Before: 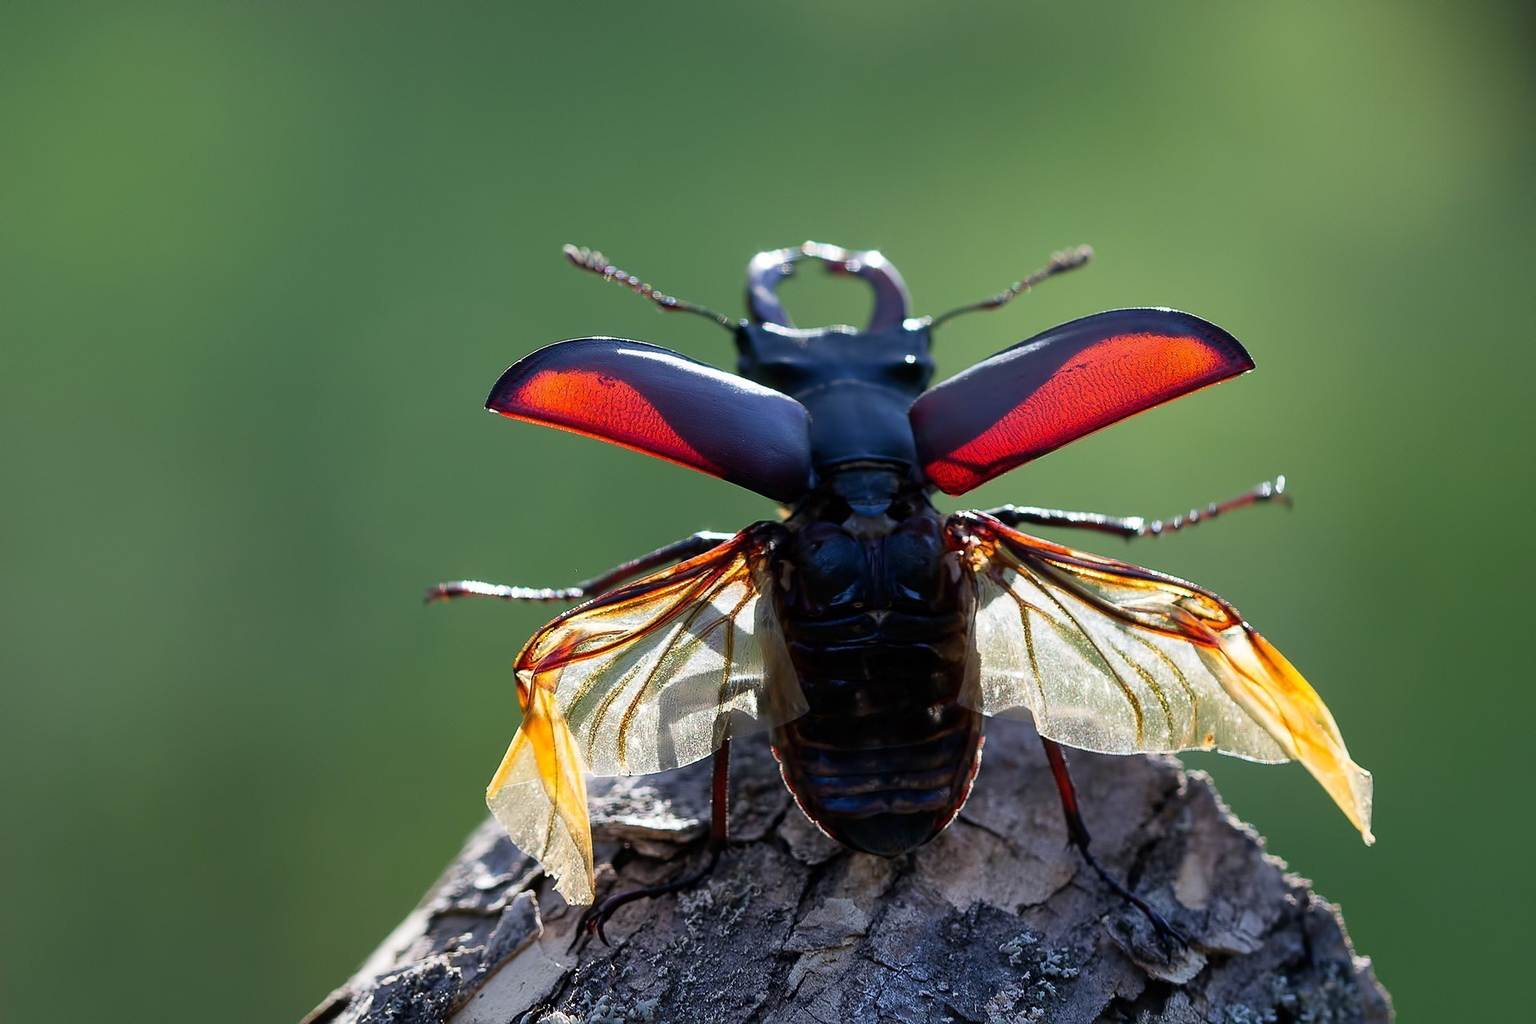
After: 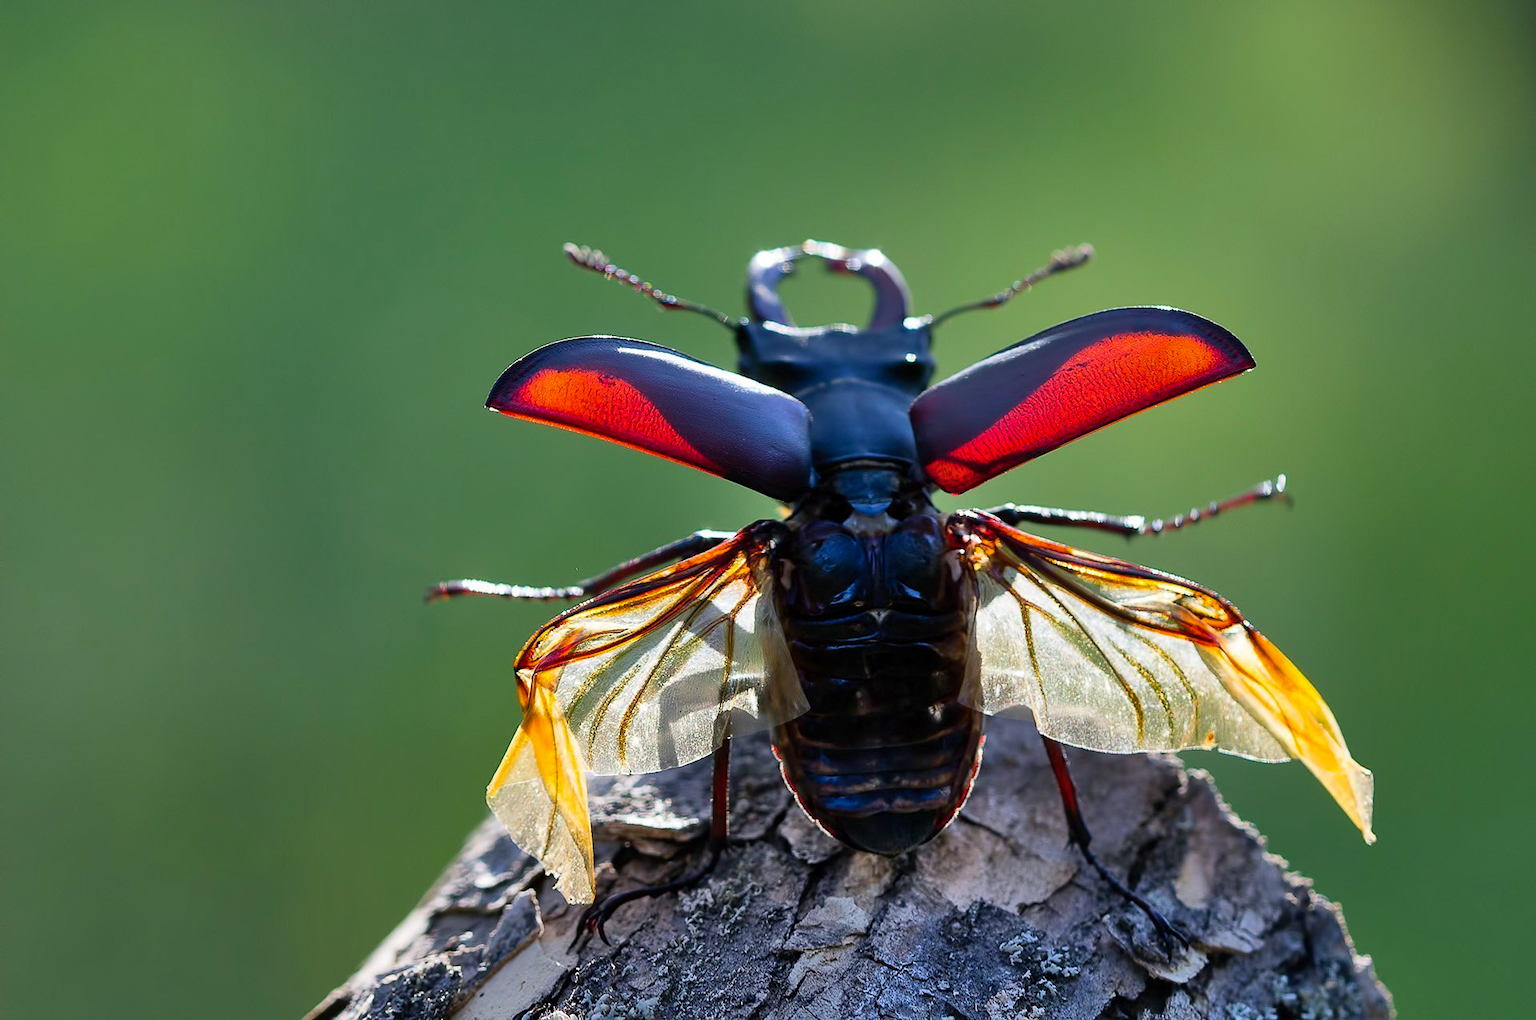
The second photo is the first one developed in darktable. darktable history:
crop: top 0.194%, bottom 0.177%
color balance rgb: shadows lift › chroma 1.022%, shadows lift › hue 215.93°, perceptual saturation grading › global saturation 19.35%
shadows and highlights: shadows 59.9, soften with gaussian
exposure: compensate highlight preservation false
